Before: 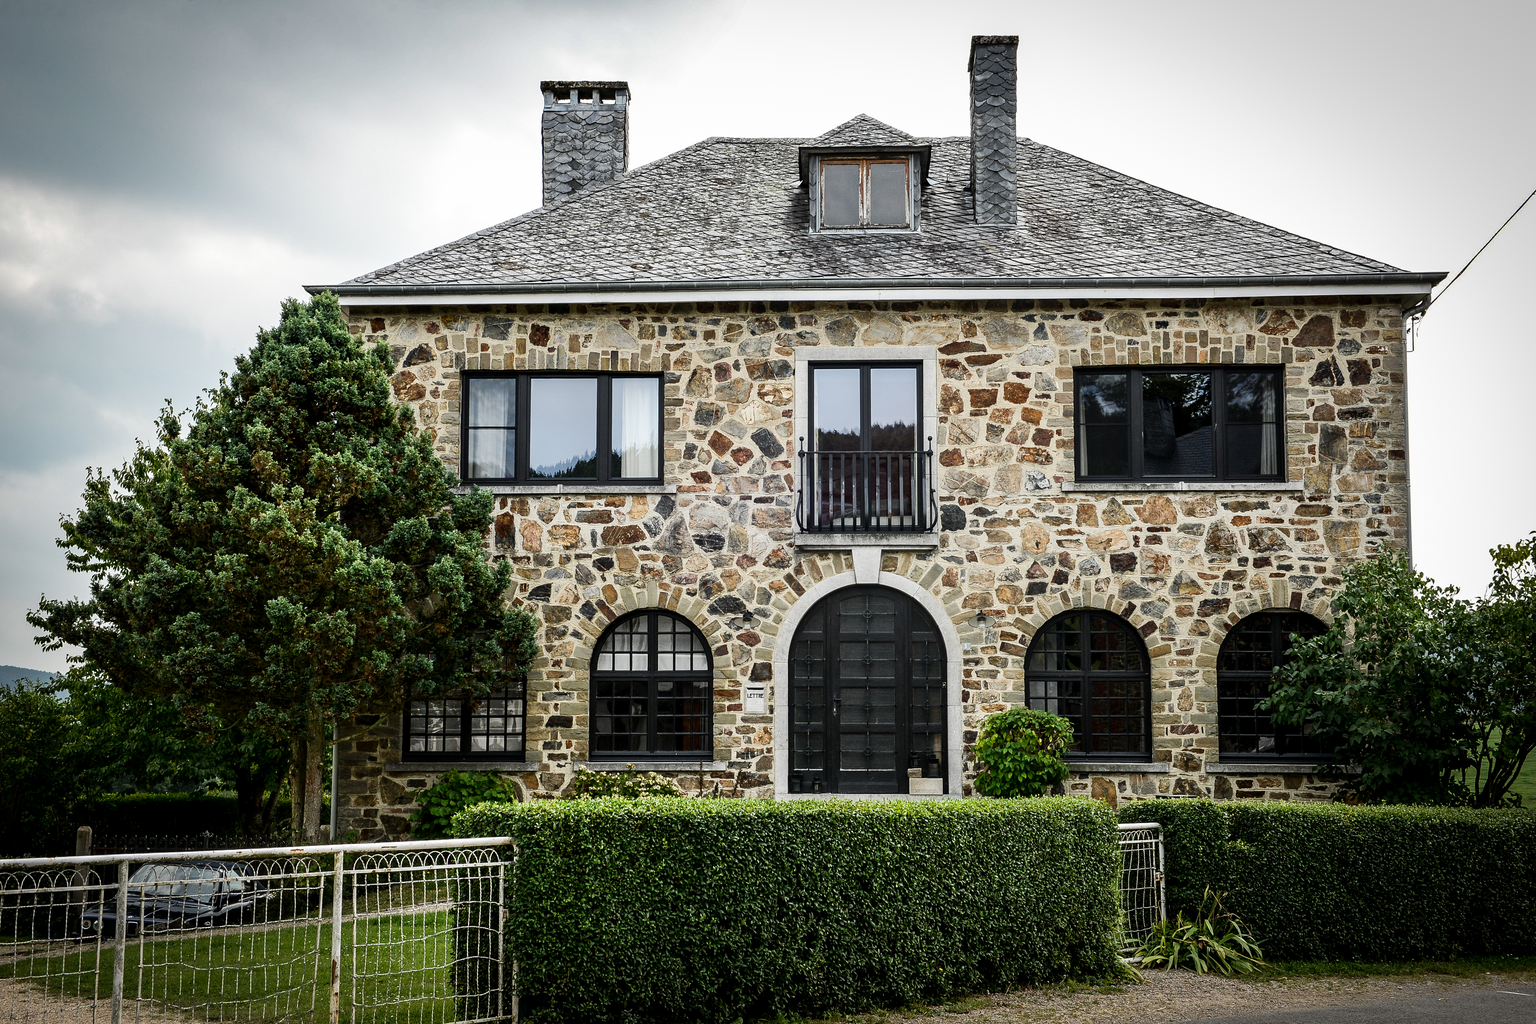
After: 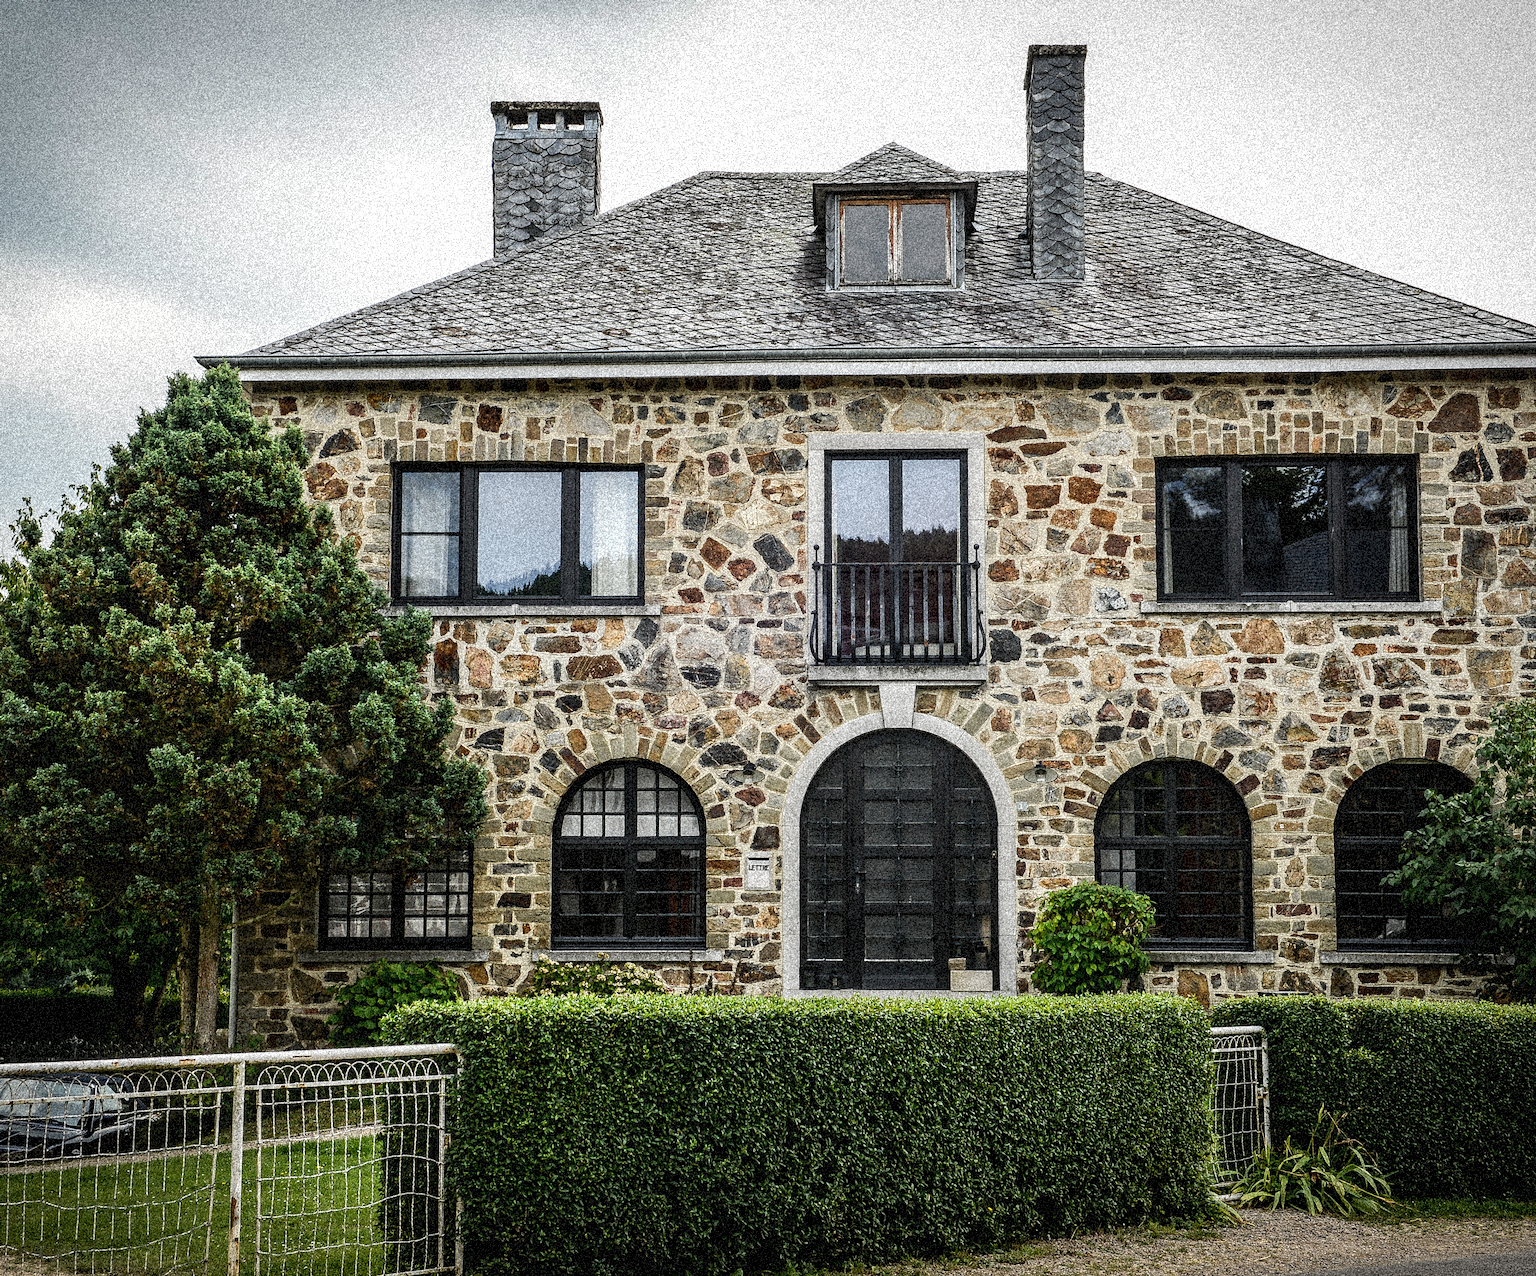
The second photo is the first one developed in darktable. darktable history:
crop and rotate: left 9.597%, right 10.195%
grain: coarseness 3.75 ISO, strength 100%, mid-tones bias 0%
local contrast: on, module defaults
